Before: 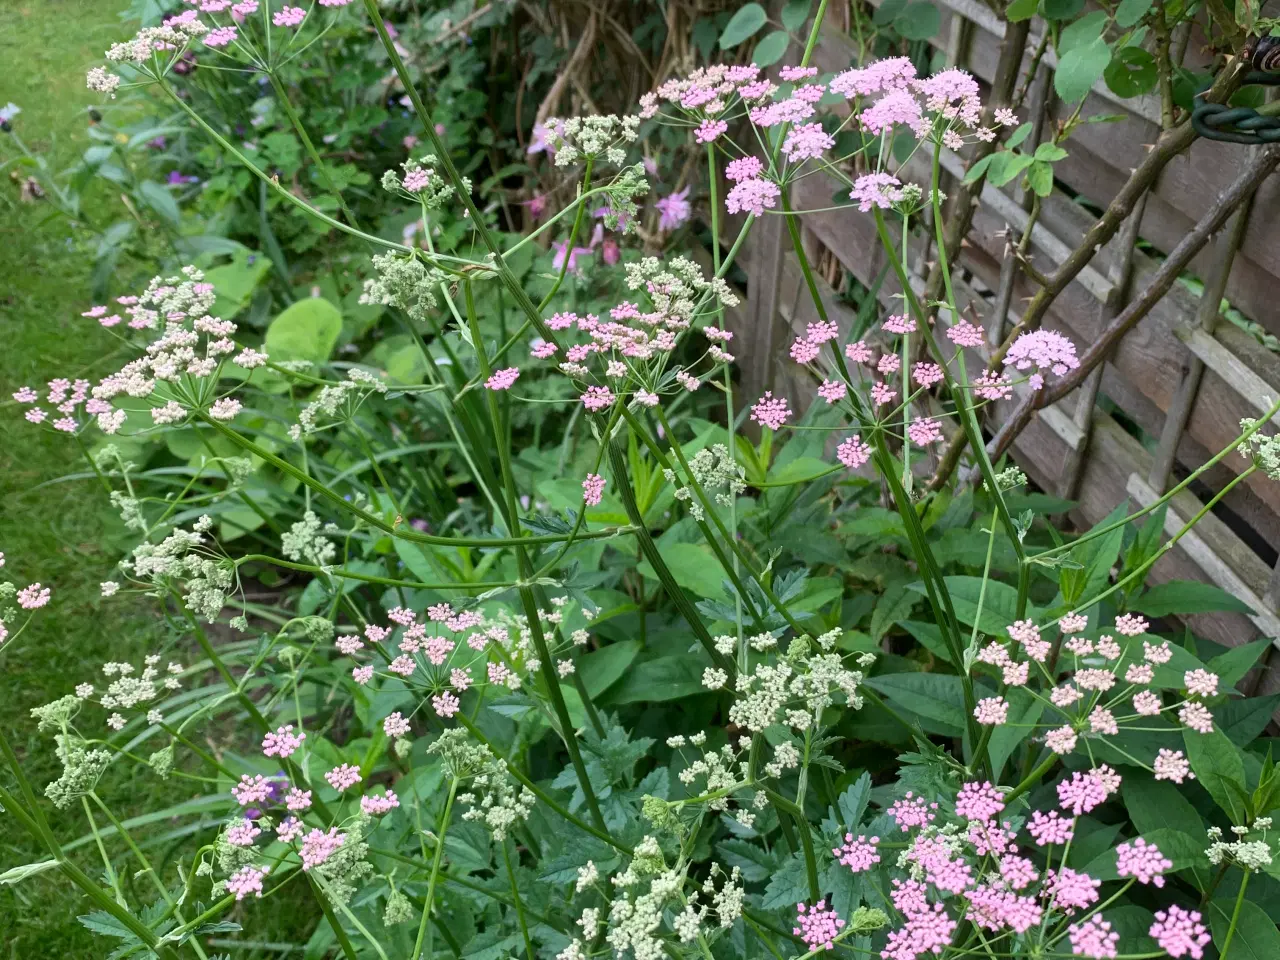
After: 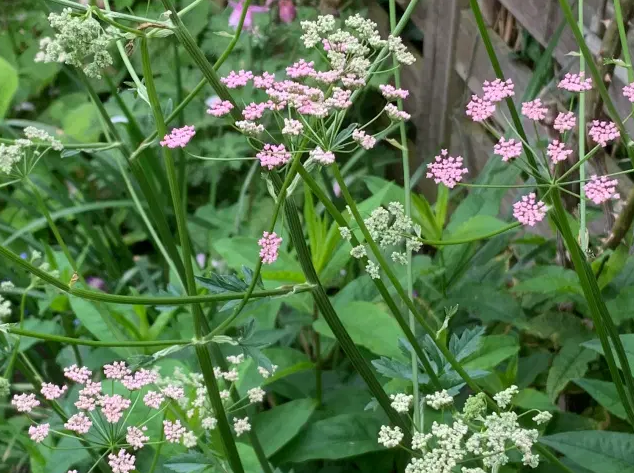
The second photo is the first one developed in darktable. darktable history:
crop: left 25.367%, top 25.218%, right 25.03%, bottom 25.439%
